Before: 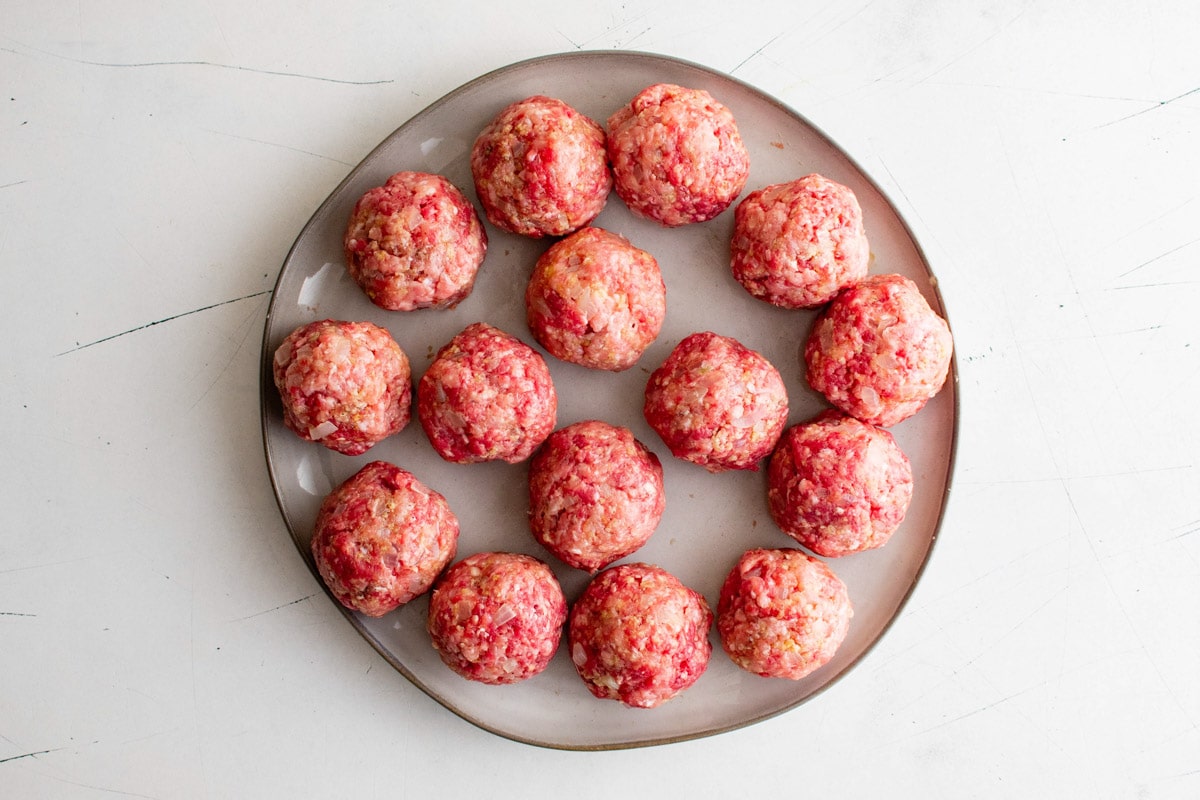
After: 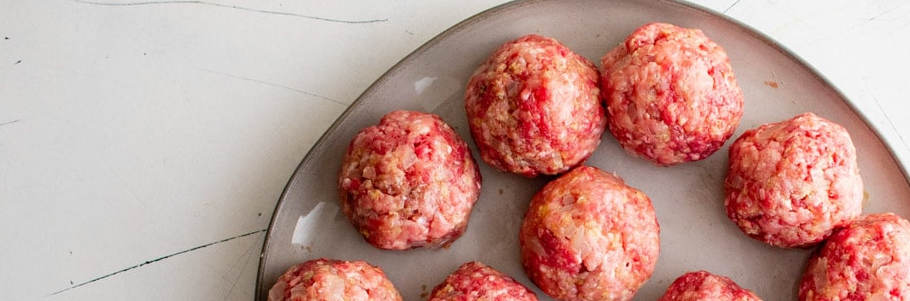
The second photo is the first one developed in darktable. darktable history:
crop: left 0.507%, top 7.634%, right 23.615%, bottom 54.715%
